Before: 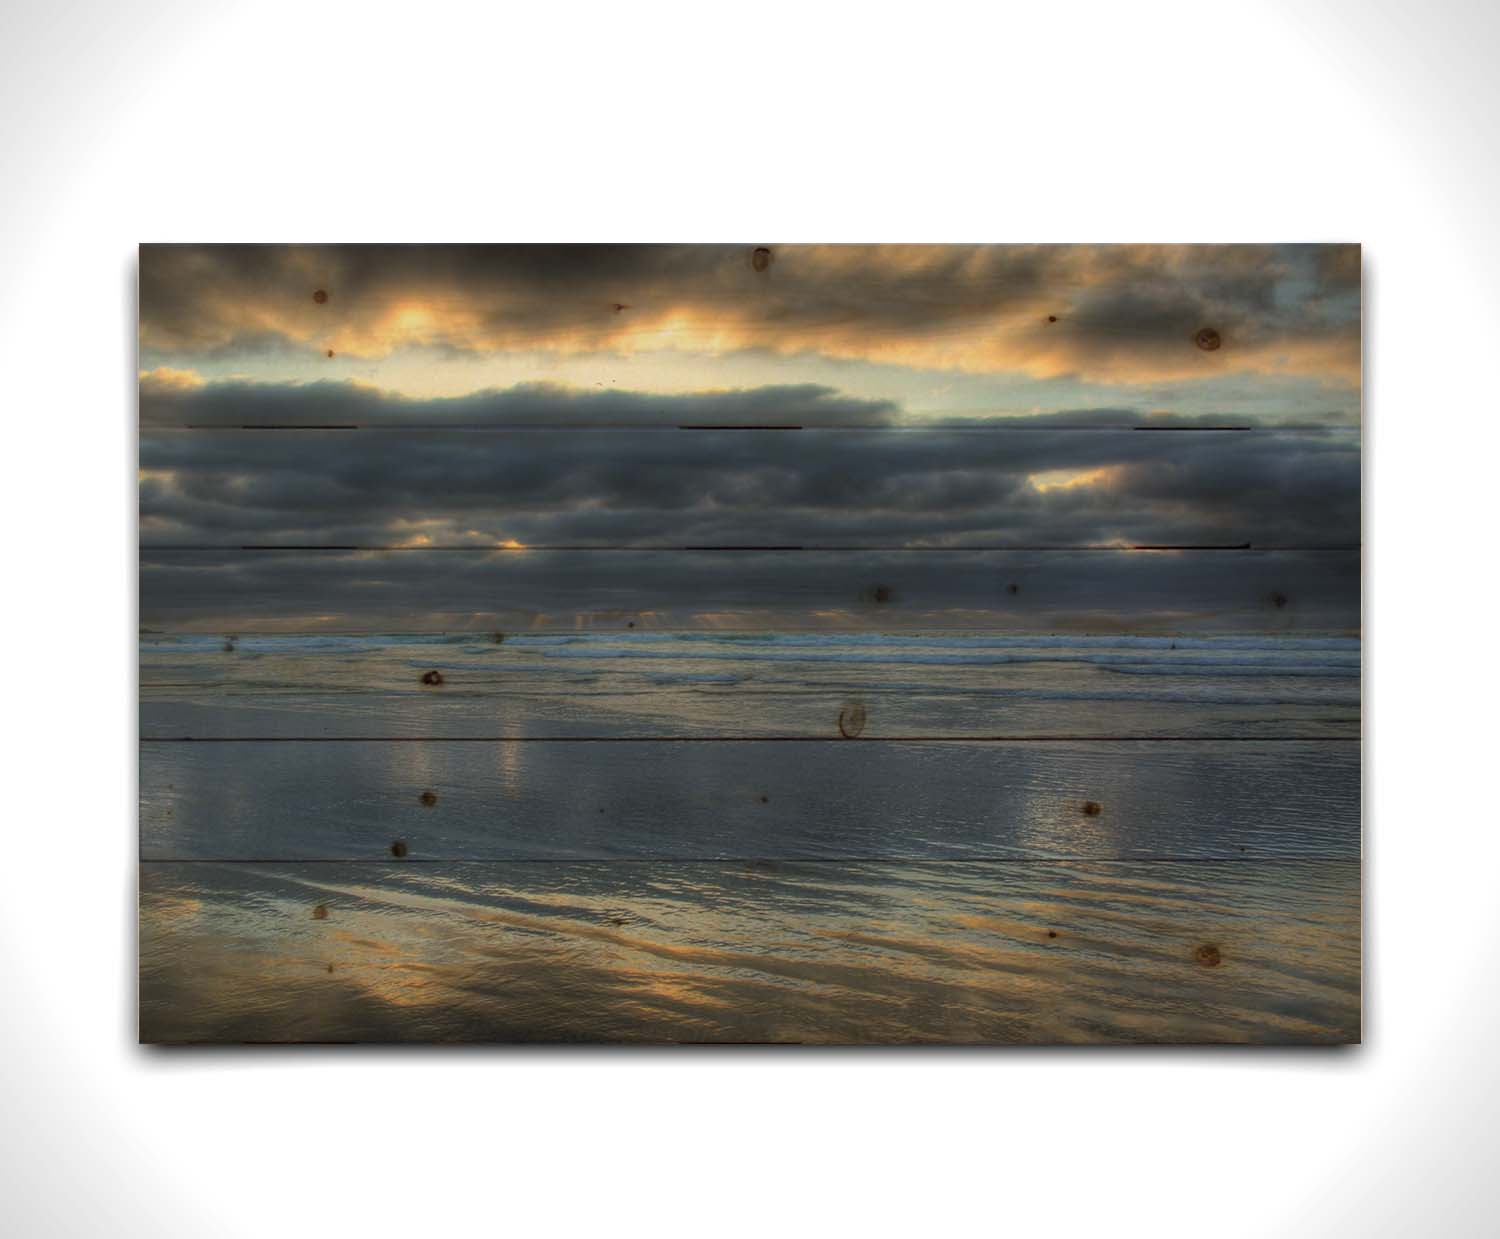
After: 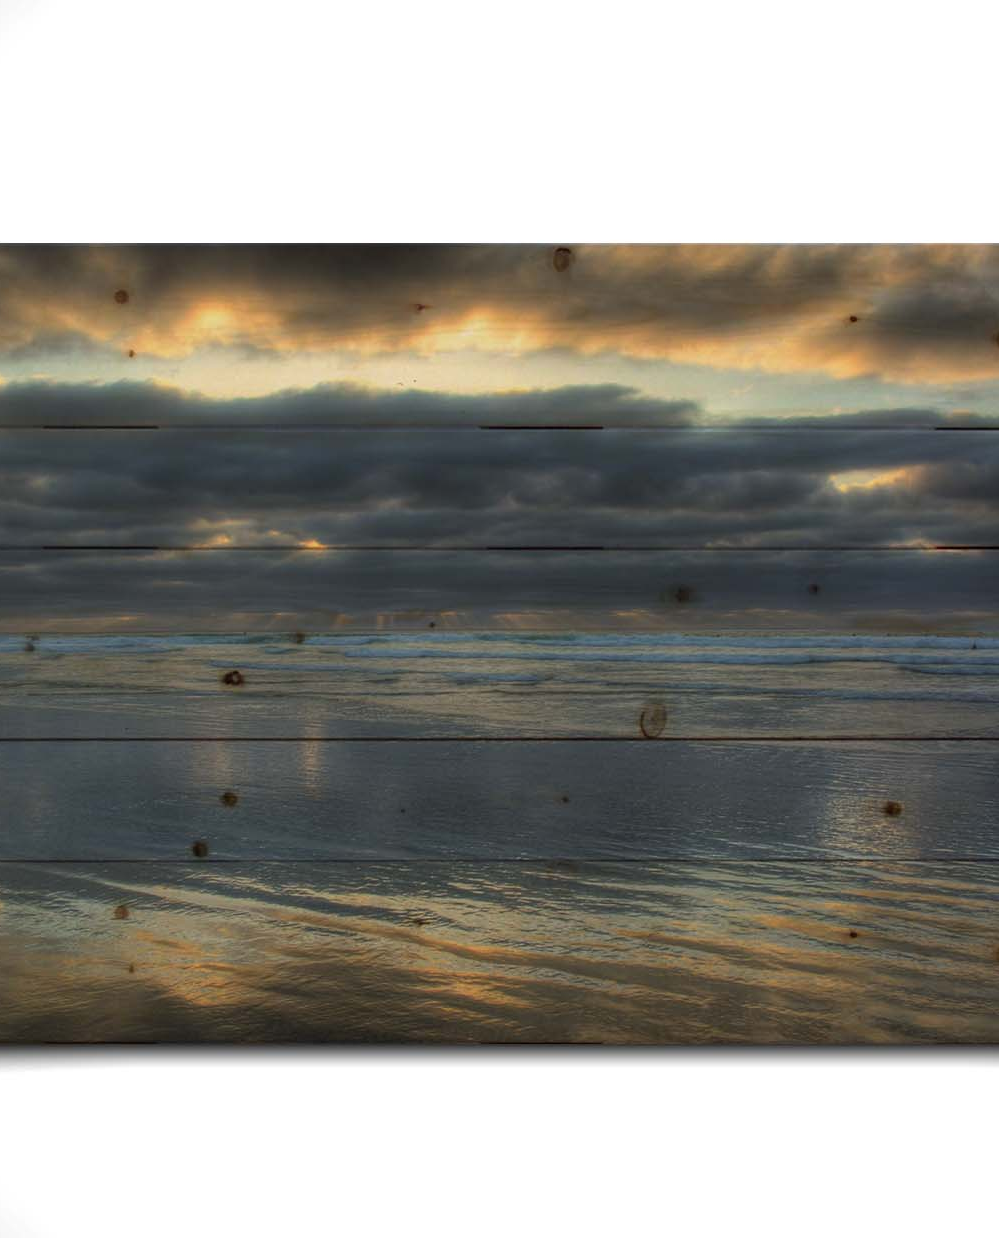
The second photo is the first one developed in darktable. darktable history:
crop and rotate: left 13.331%, right 20.023%
haze removal: compatibility mode true, adaptive false
